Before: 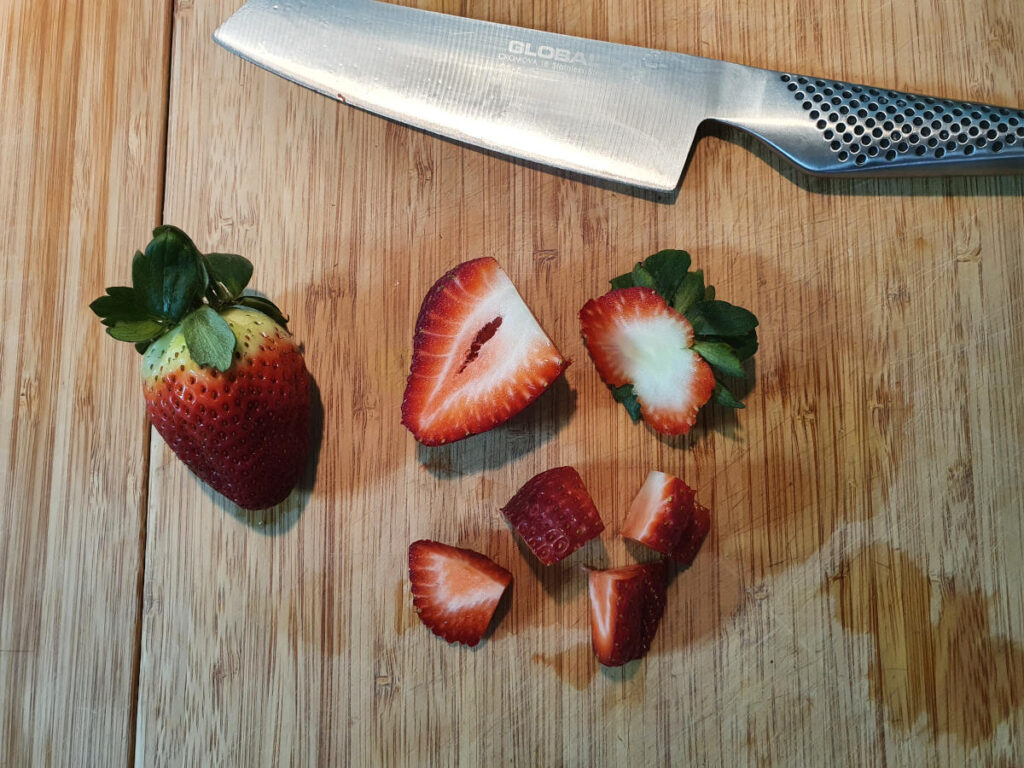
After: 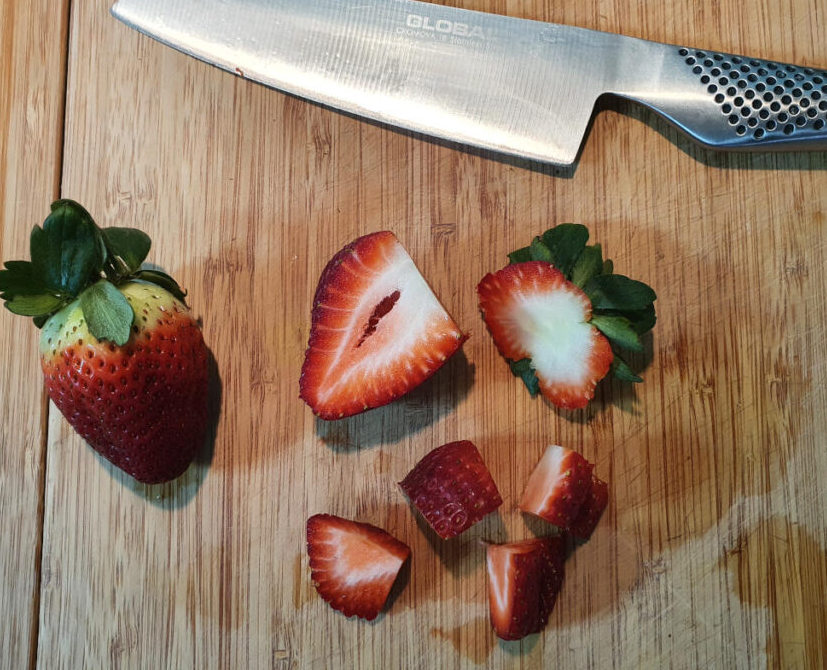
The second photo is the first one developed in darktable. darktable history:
crop: left 9.996%, top 3.496%, right 9.215%, bottom 9.257%
